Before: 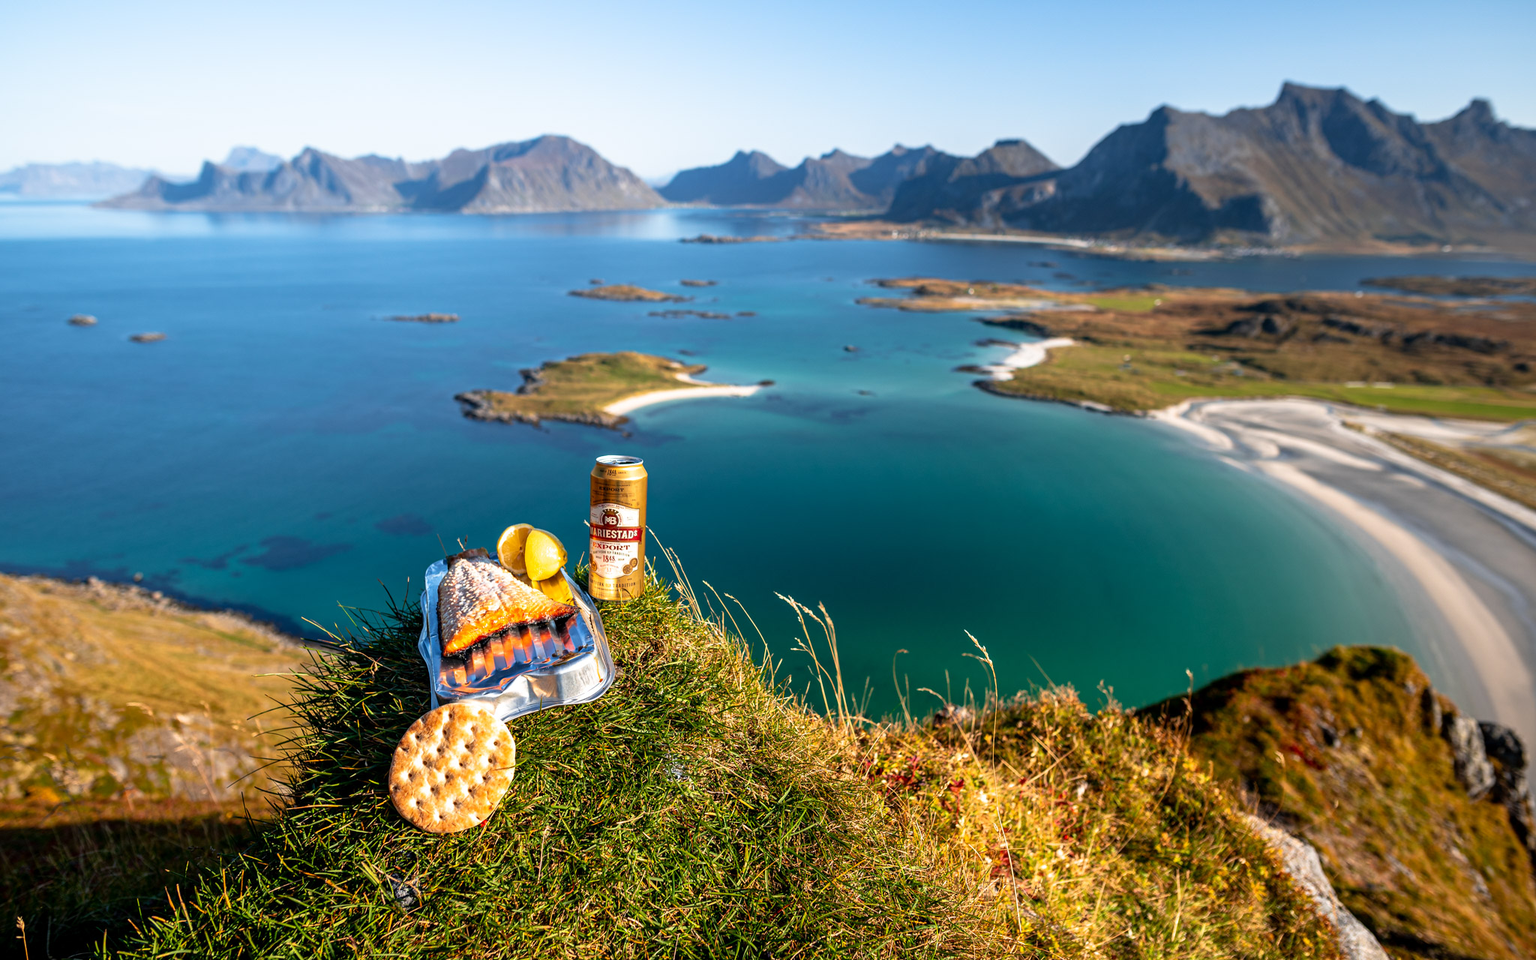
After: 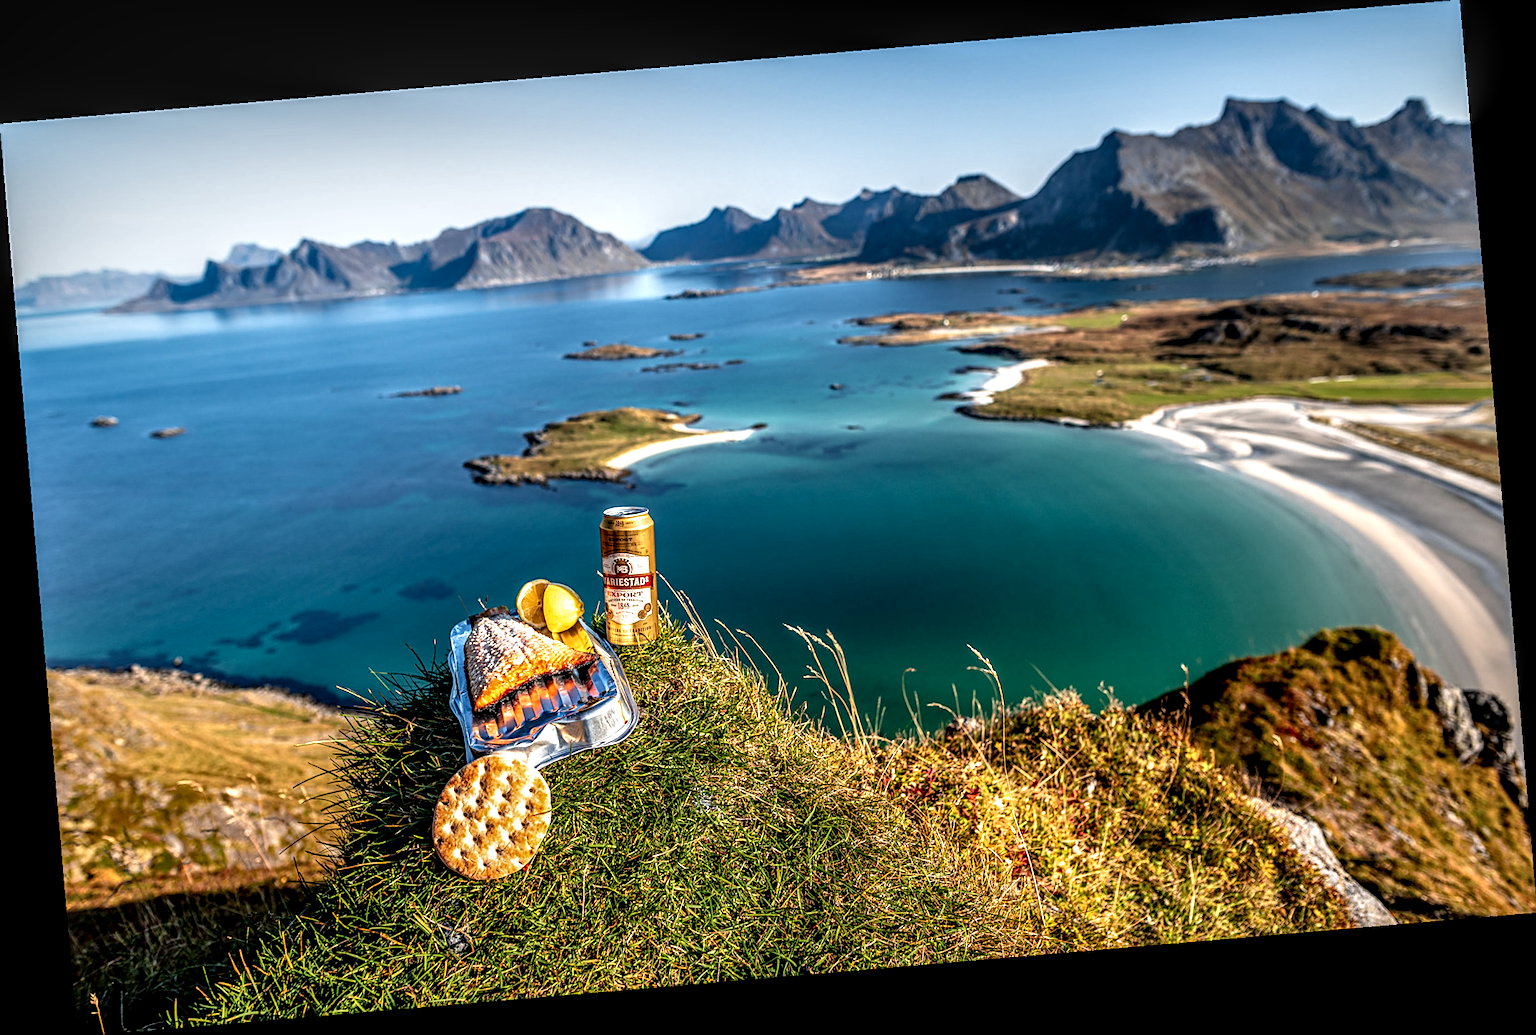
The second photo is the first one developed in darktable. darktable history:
rotate and perspective: rotation -4.86°, automatic cropping off
local contrast: highlights 12%, shadows 38%, detail 183%, midtone range 0.471
sharpen: on, module defaults
shadows and highlights: shadows 37.27, highlights -28.18, soften with gaussian
